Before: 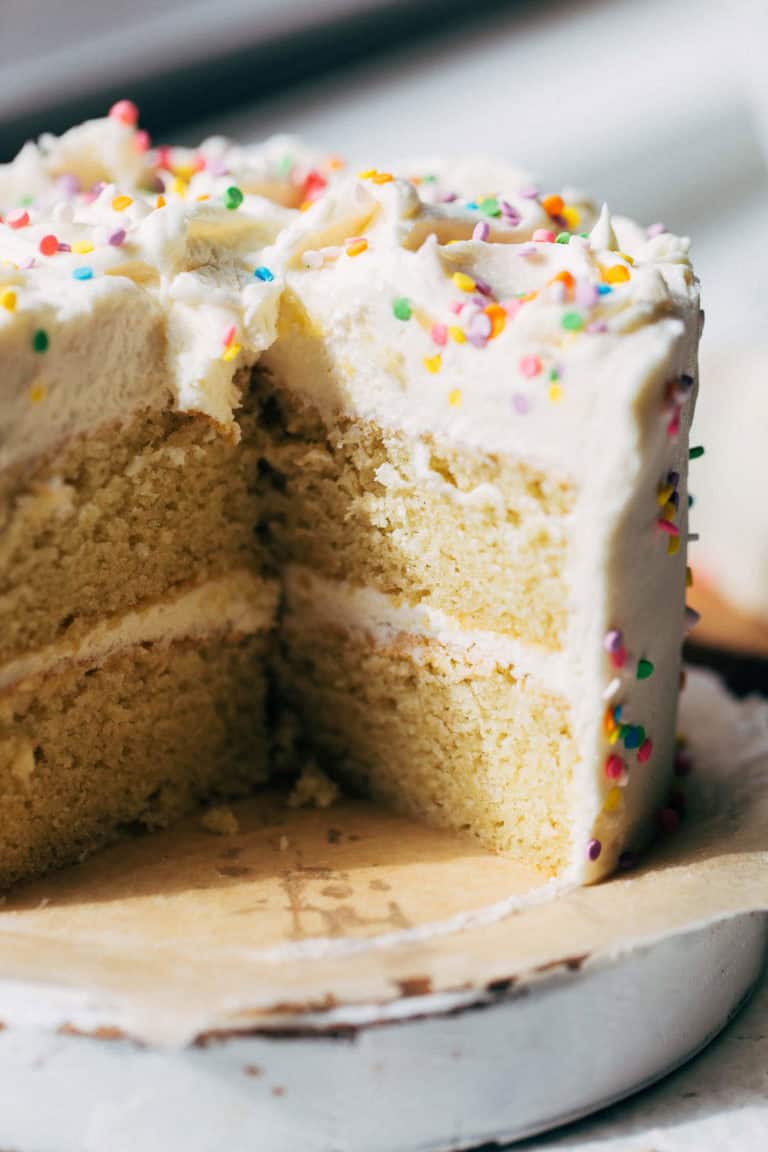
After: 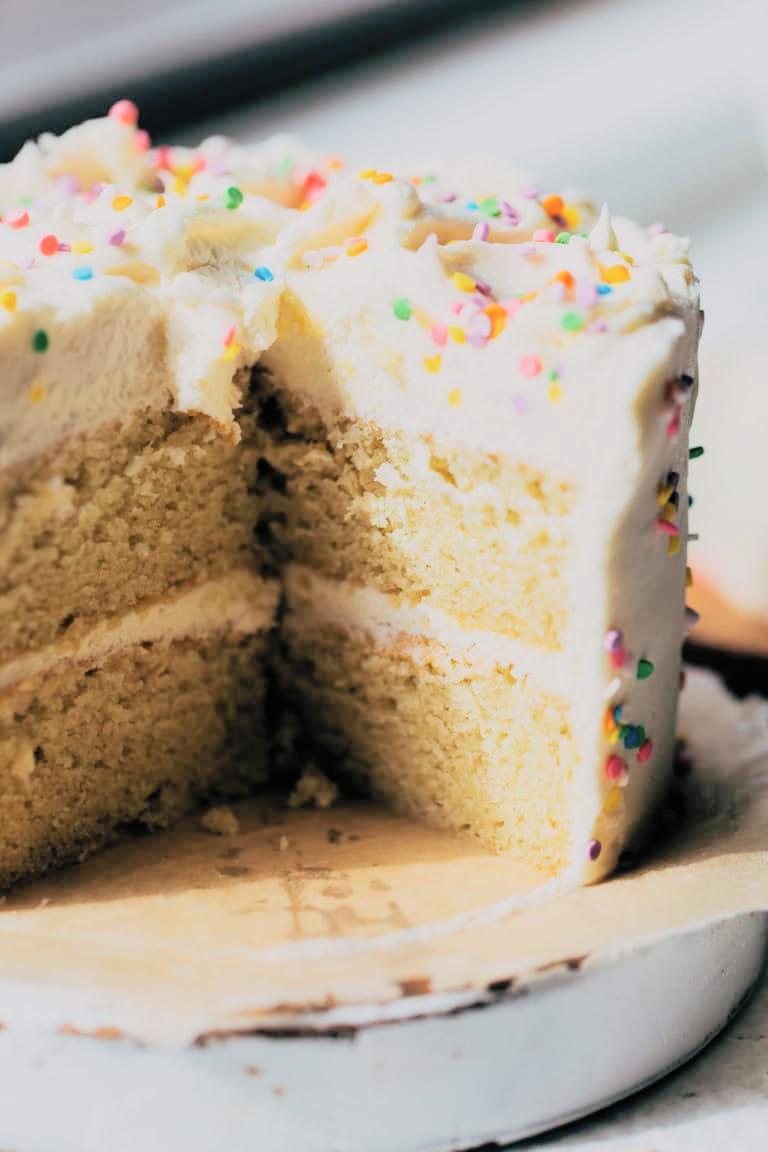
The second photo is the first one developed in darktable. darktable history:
filmic rgb: black relative exposure -7.15 EV, white relative exposure 5.36 EV, hardness 3.02, color science v6 (2022)
contrast brightness saturation: contrast 0.14, brightness 0.21
